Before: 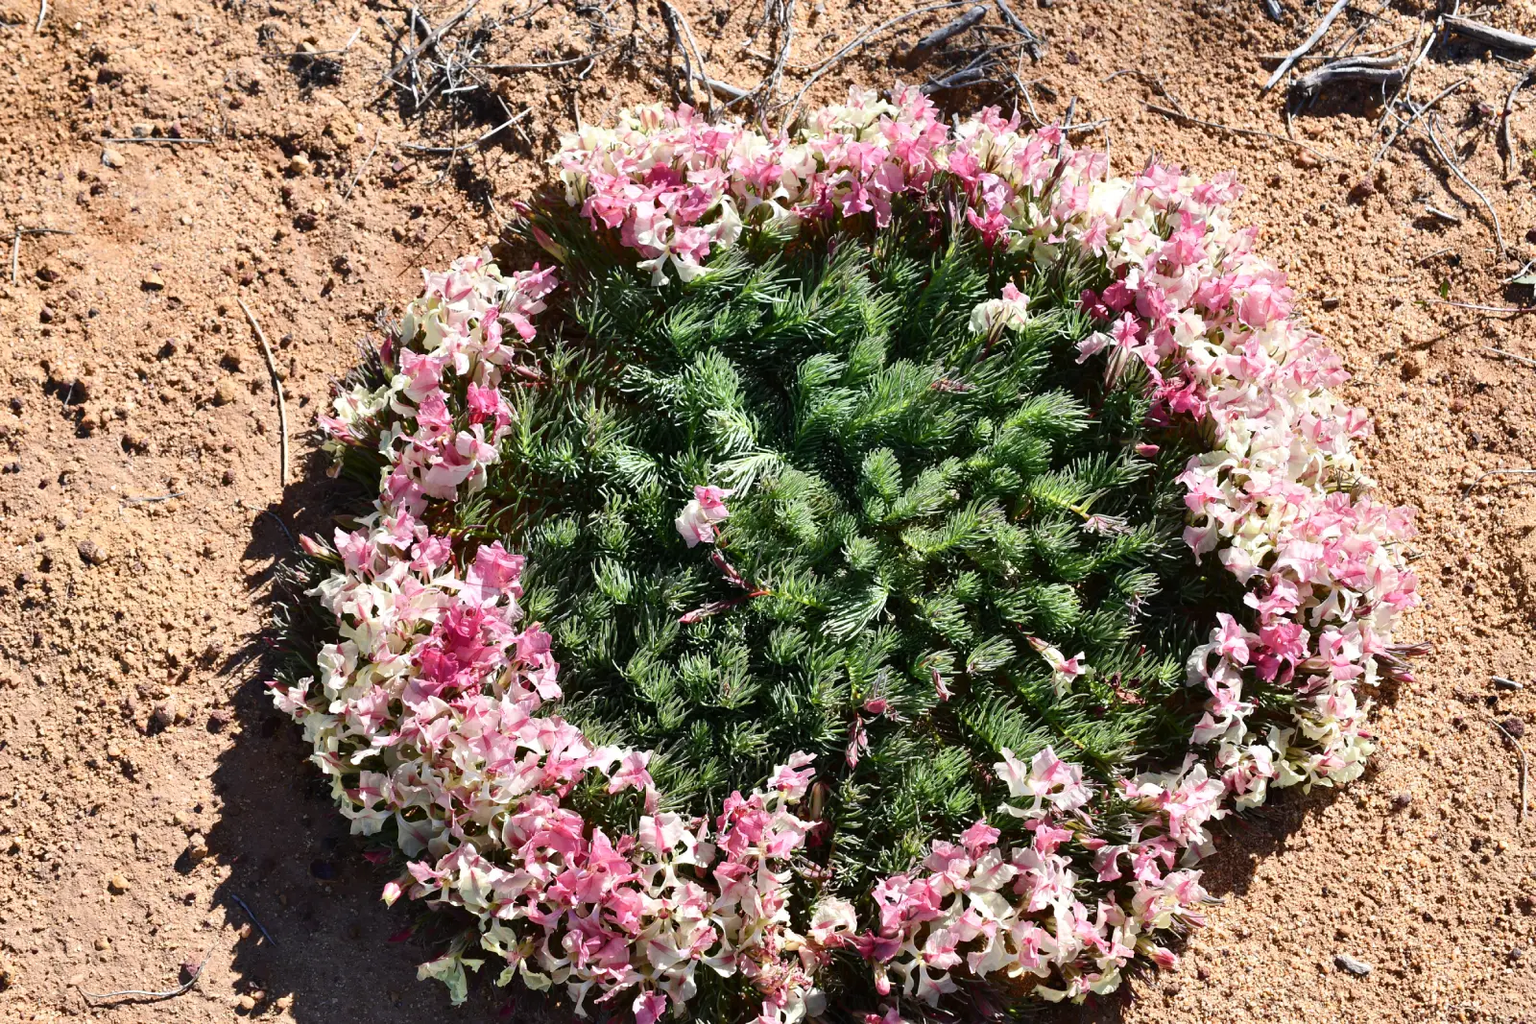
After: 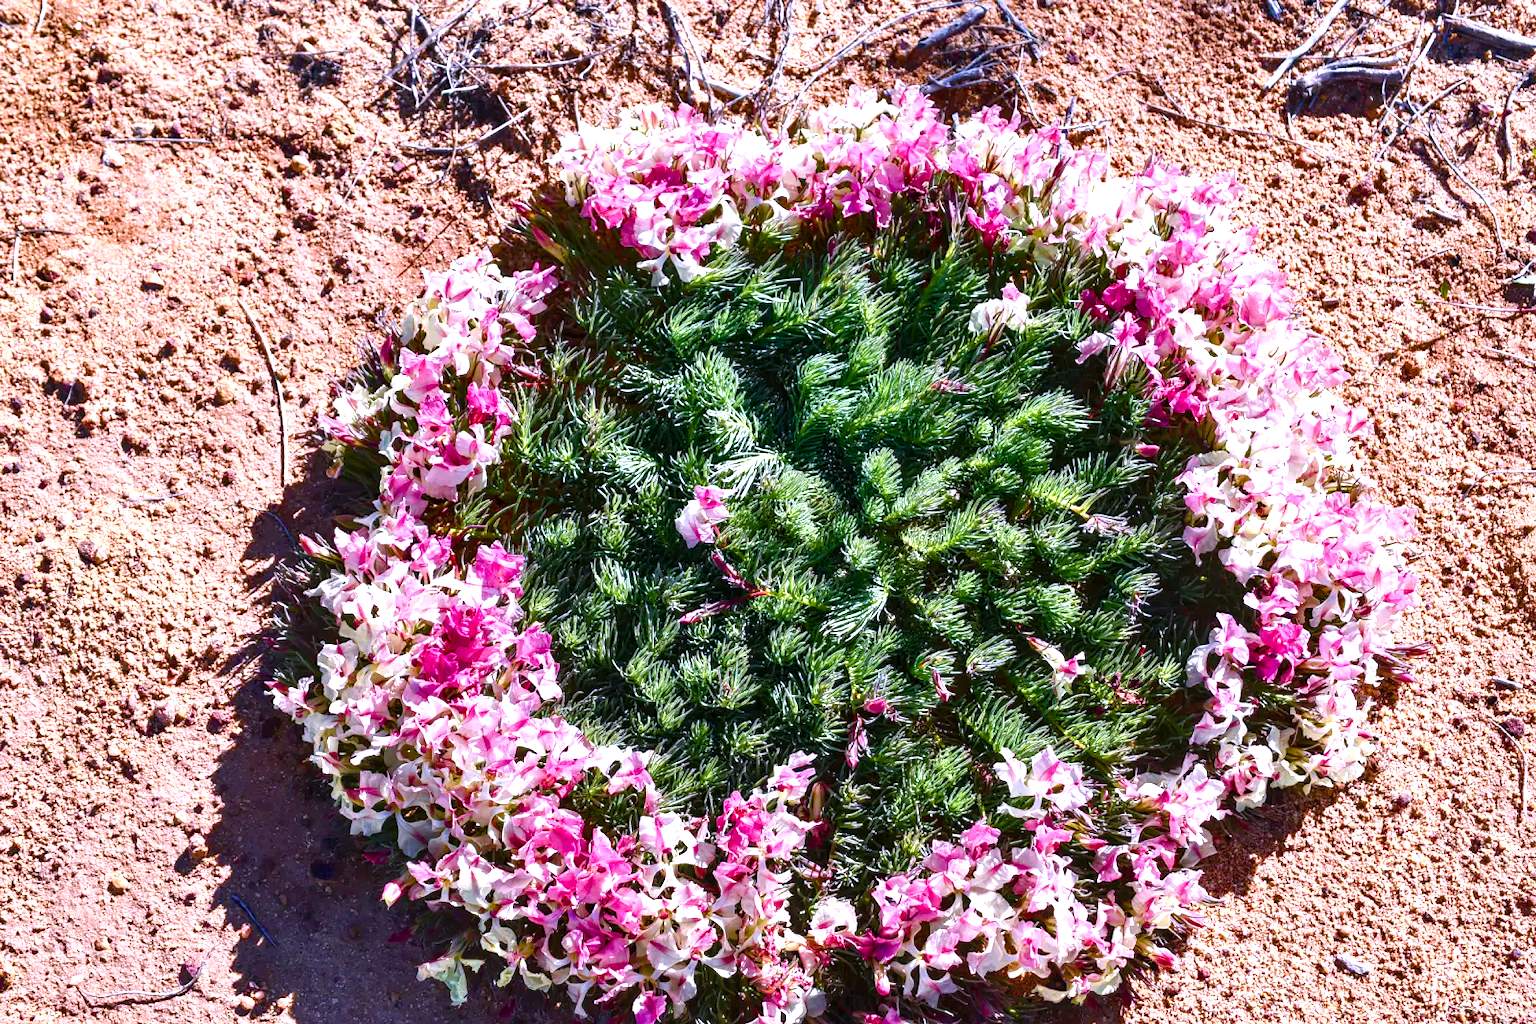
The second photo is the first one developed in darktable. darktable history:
white balance: red 1.009, blue 1.027
local contrast: detail 130%
color calibration: output R [0.999, 0.026, -0.11, 0], output G [-0.019, 1.037, -0.099, 0], output B [0.022, -0.023, 0.902, 0], illuminant custom, x 0.367, y 0.392, temperature 4437.75 K, clip negative RGB from gamut false
color balance rgb: linear chroma grading › shadows -2.2%, linear chroma grading › highlights -15%, linear chroma grading › global chroma -10%, linear chroma grading › mid-tones -10%, perceptual saturation grading › global saturation 45%, perceptual saturation grading › highlights -50%, perceptual saturation grading › shadows 30%, perceptual brilliance grading › global brilliance 18%, global vibrance 45%
